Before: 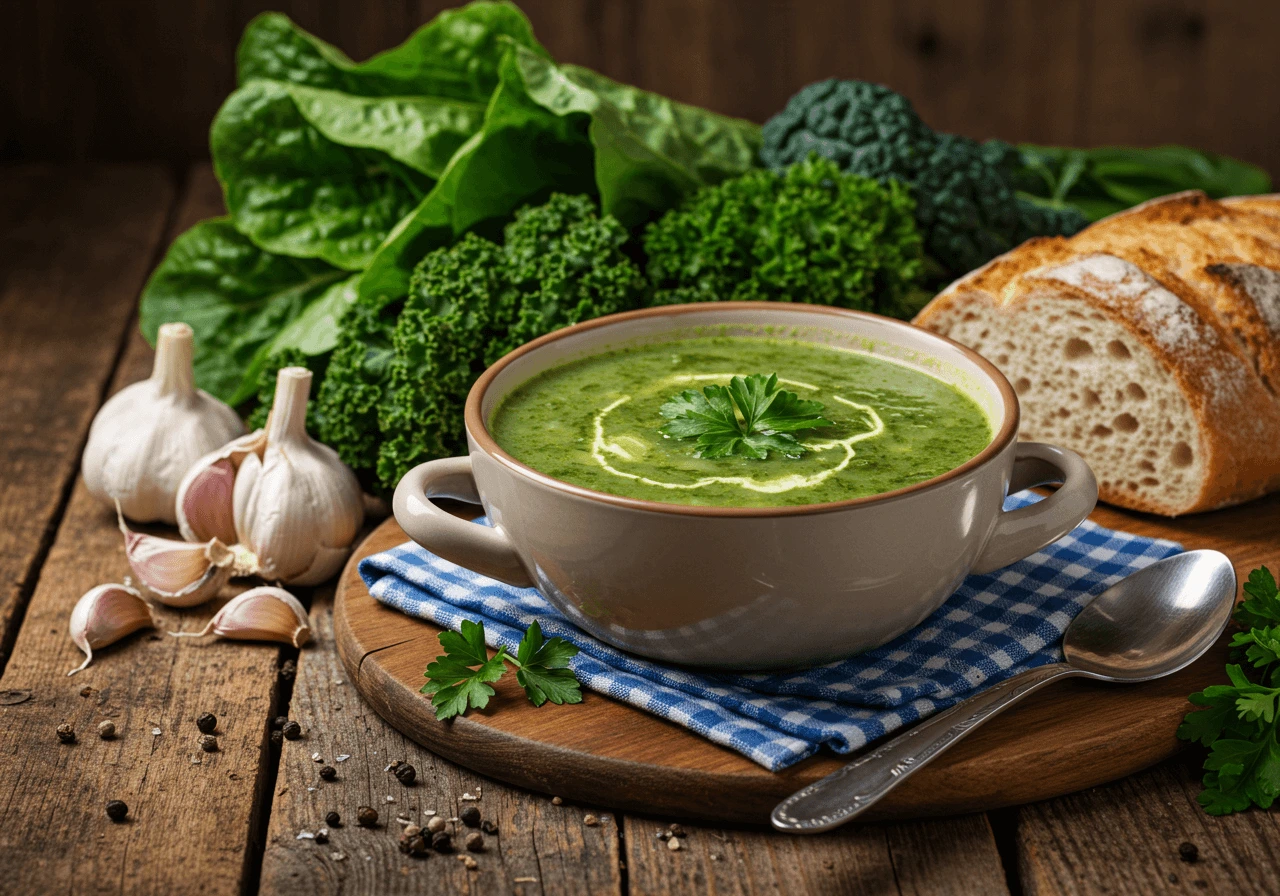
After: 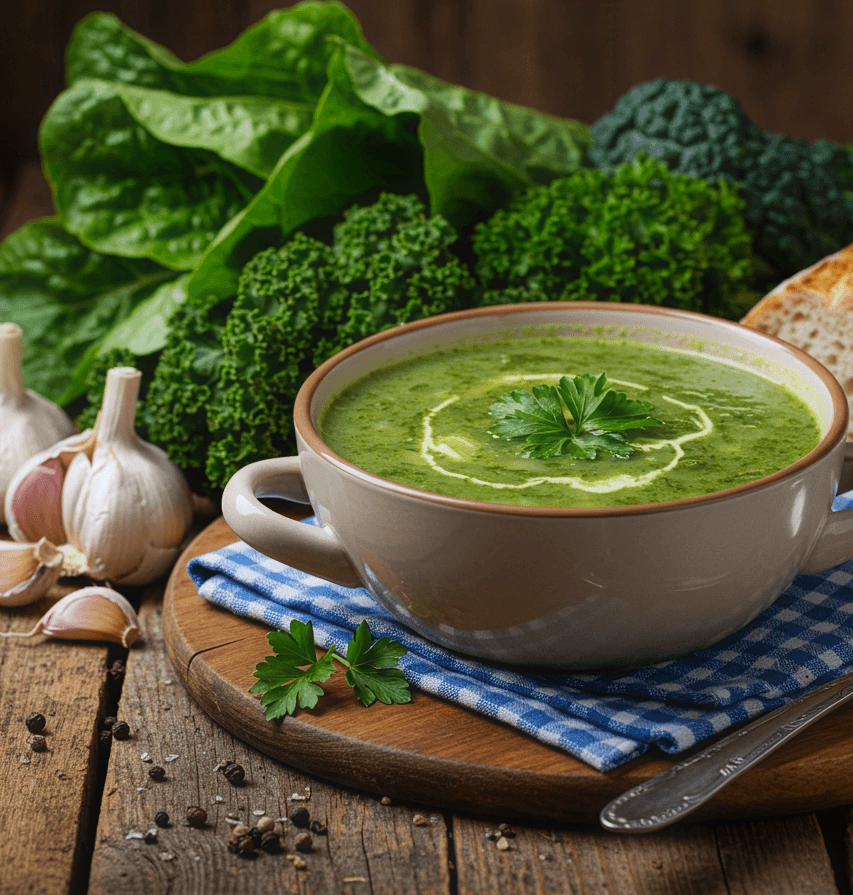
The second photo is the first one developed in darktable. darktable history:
contrast equalizer: y [[0.5, 0.496, 0.435, 0.435, 0.496, 0.5], [0.5 ×6], [0.5 ×6], [0 ×6], [0 ×6]]
crop and rotate: left 13.409%, right 19.924%
white balance: red 0.98, blue 1.034
